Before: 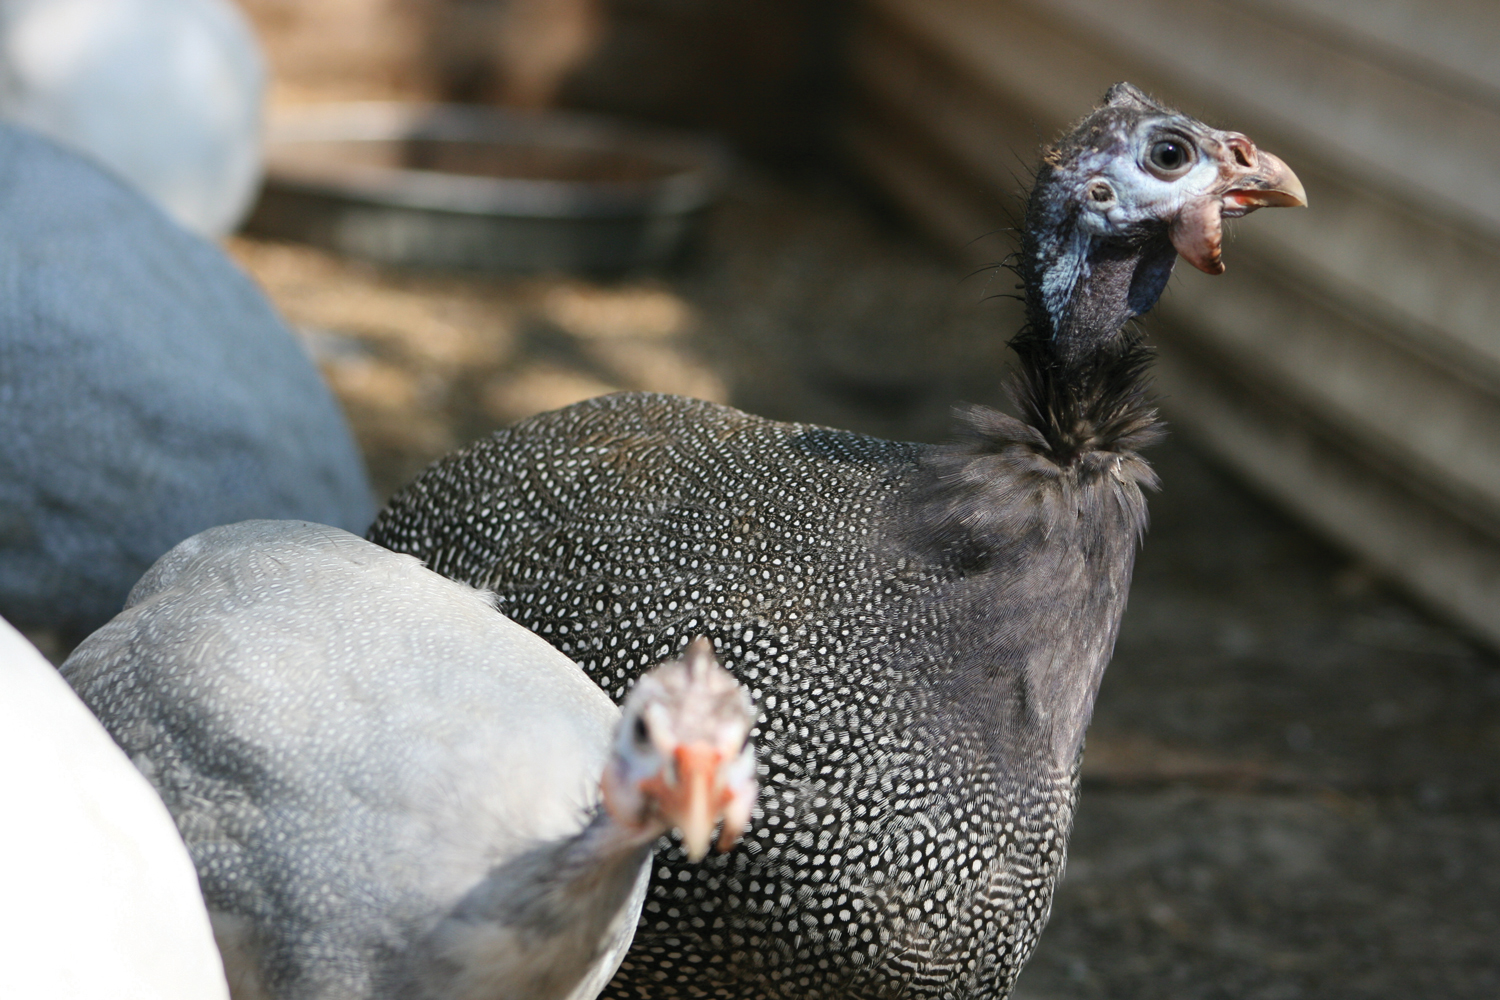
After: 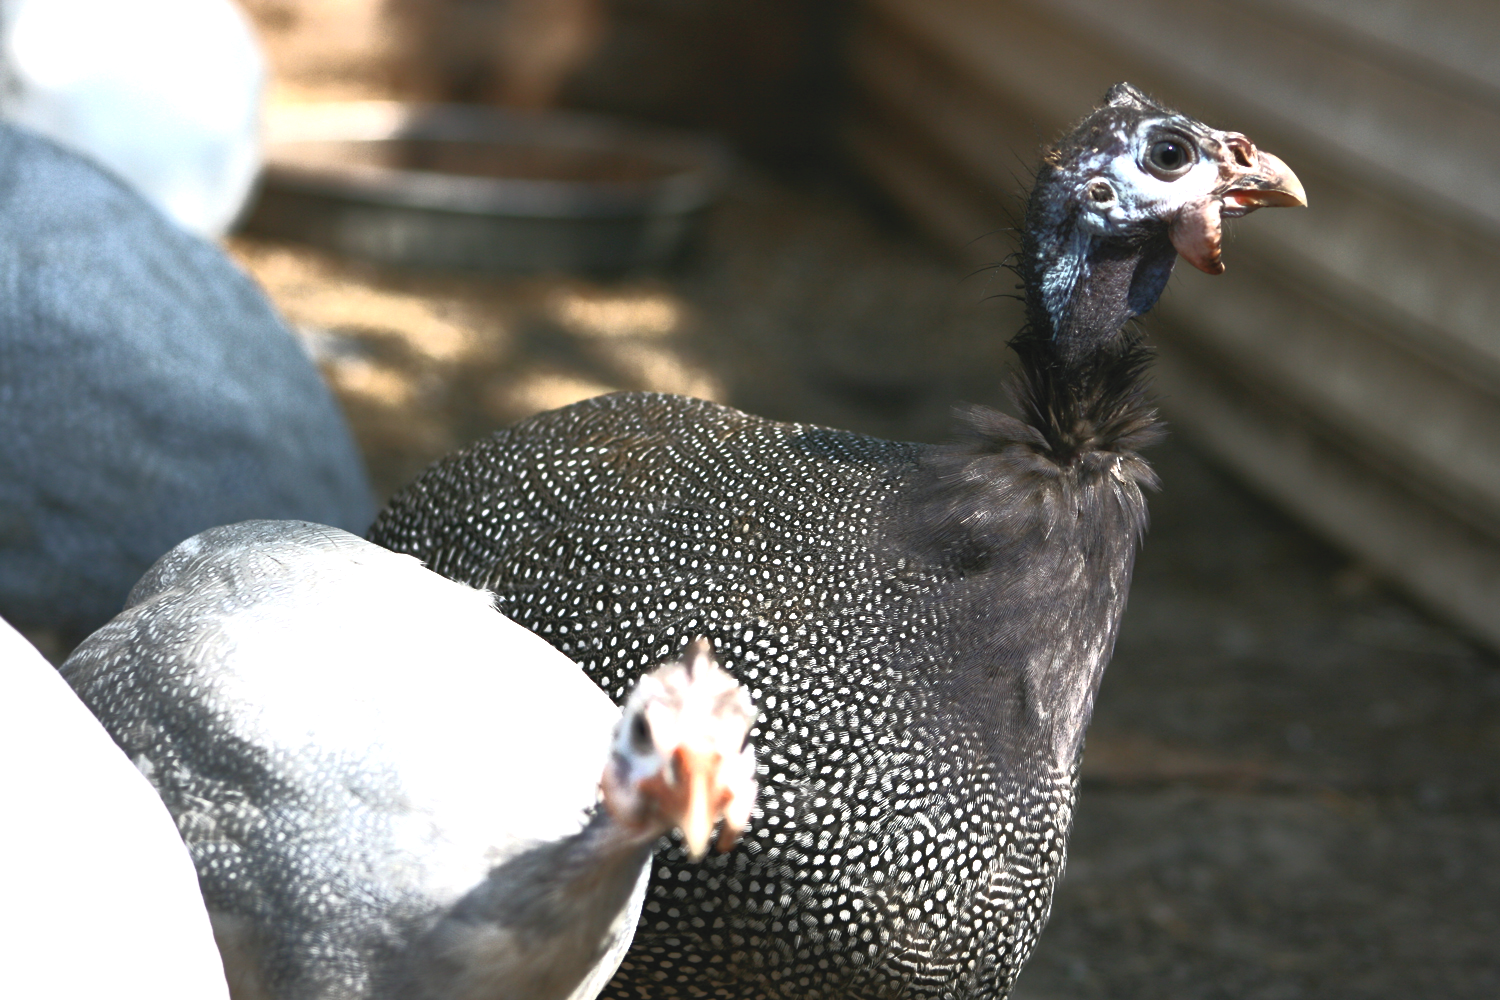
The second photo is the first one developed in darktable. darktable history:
contrast brightness saturation: contrast -0.11
exposure: black level correction 0.001, exposure 1.05 EV, compensate exposure bias true, compensate highlight preservation false
base curve: curves: ch0 [(0, 0) (0.564, 0.291) (0.802, 0.731) (1, 1)]
